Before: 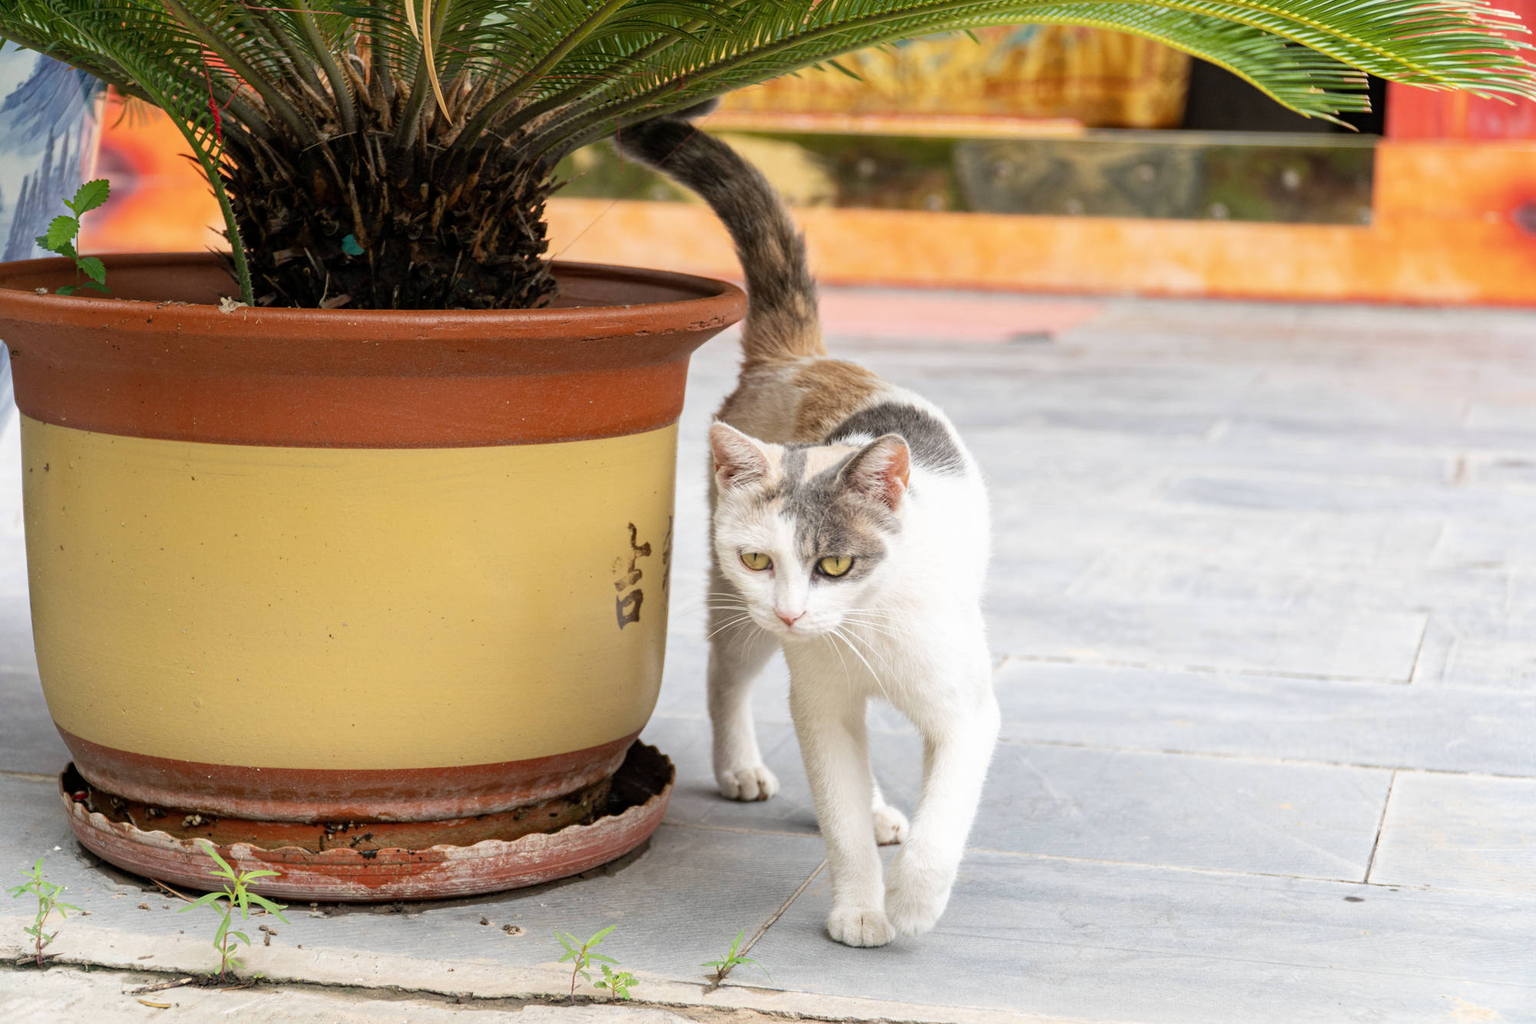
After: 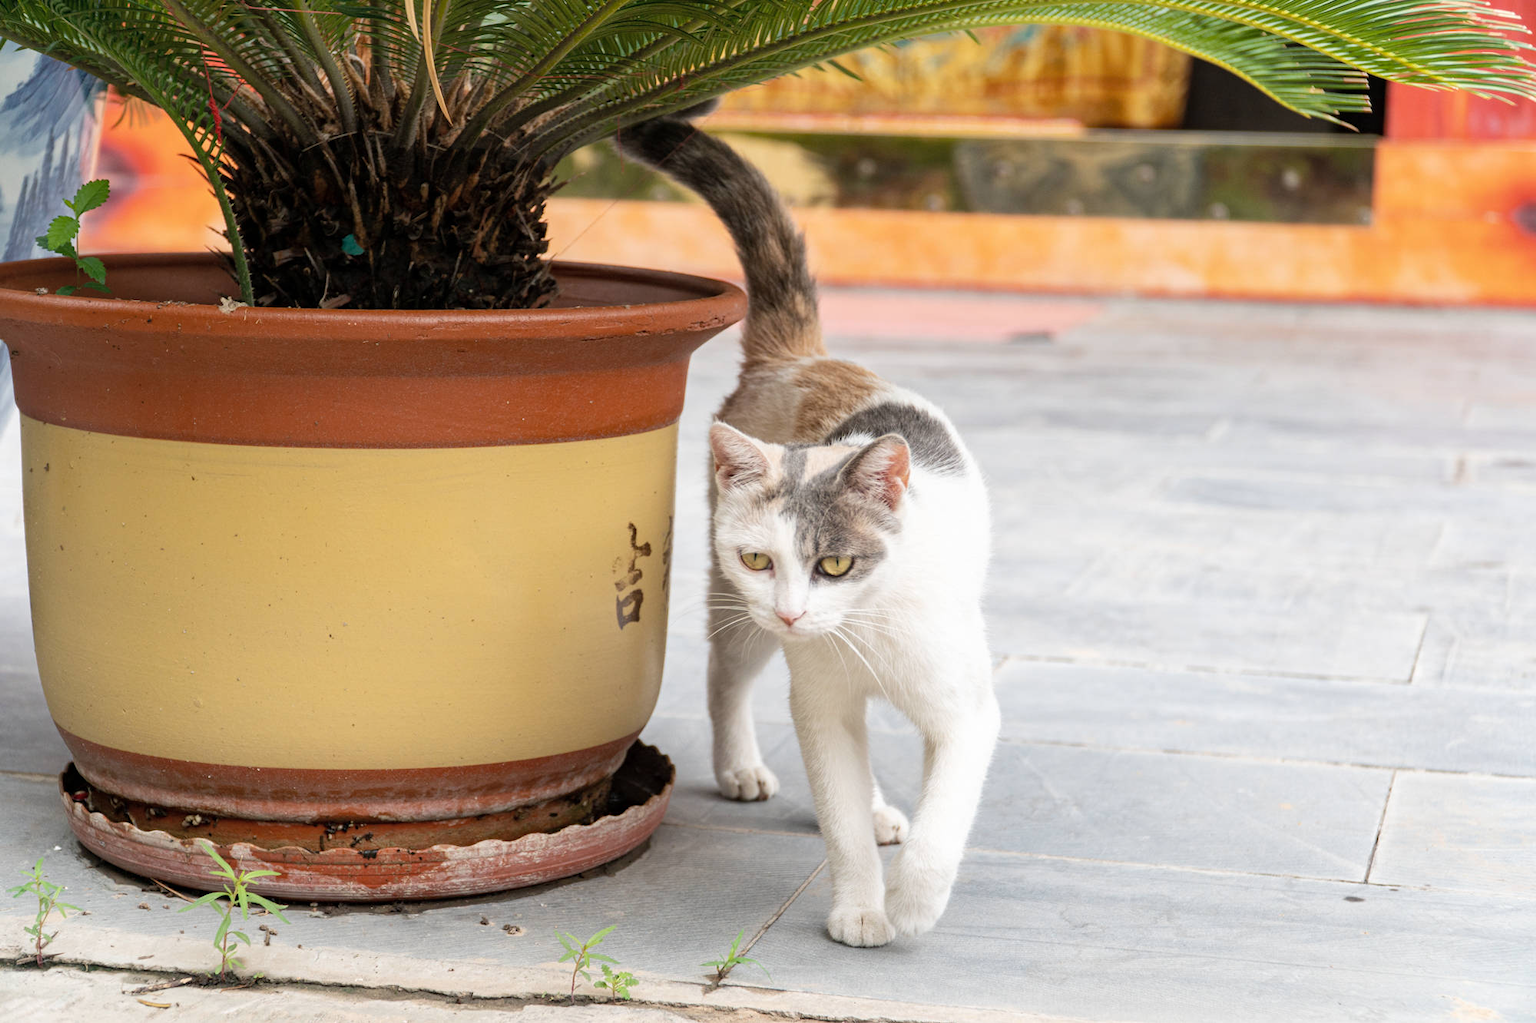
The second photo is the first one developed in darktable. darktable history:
white balance: emerald 1
color correction: saturation 0.8
